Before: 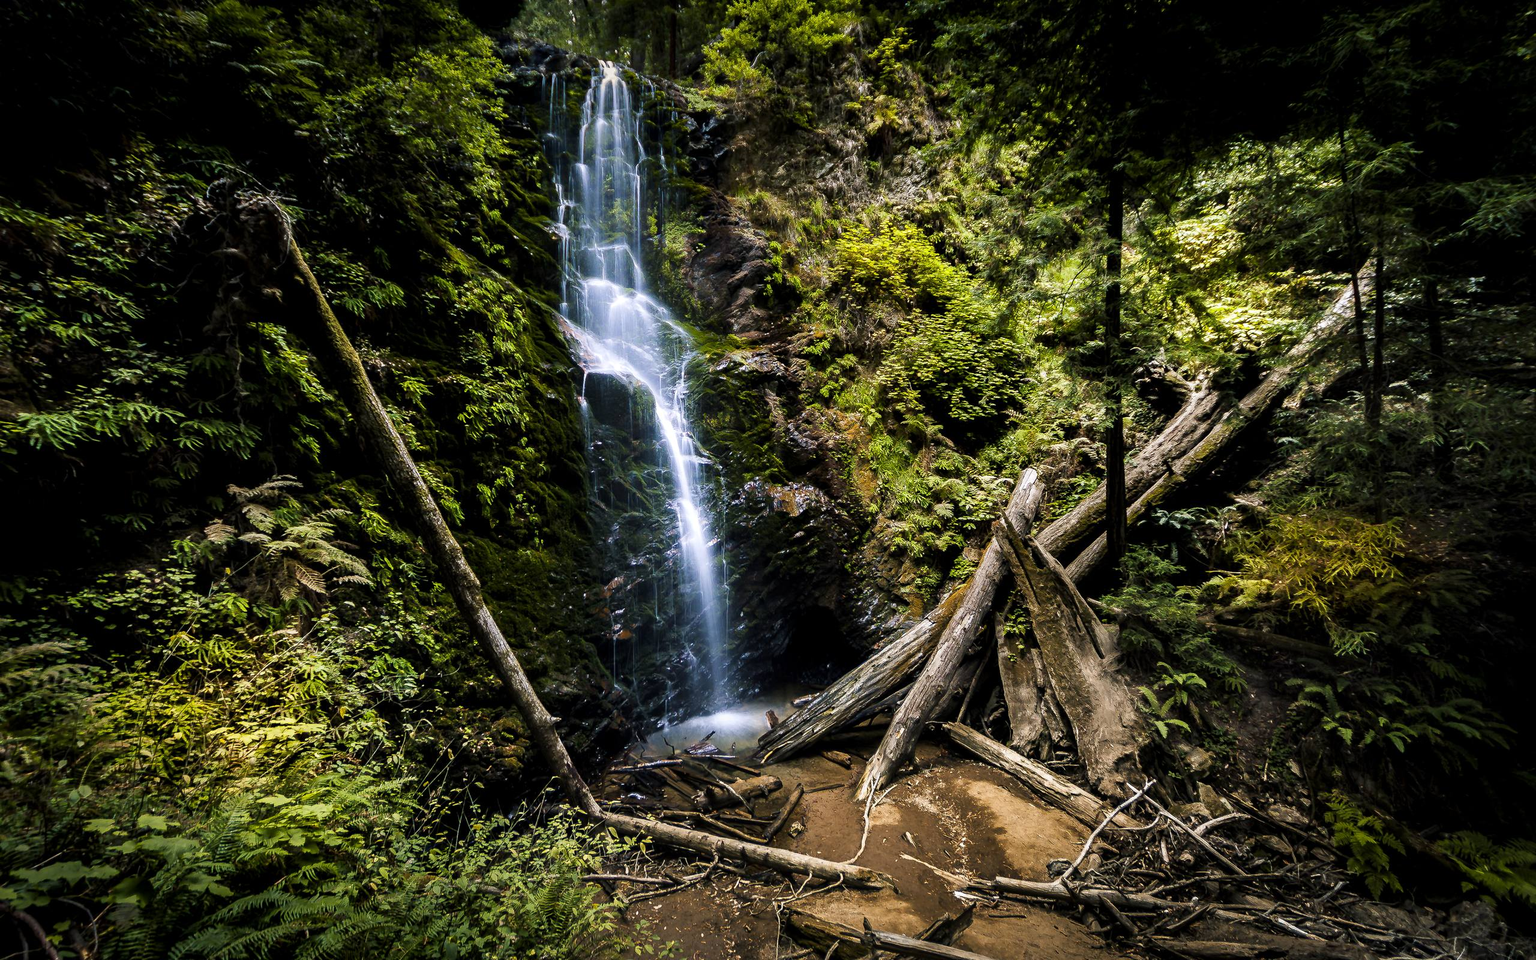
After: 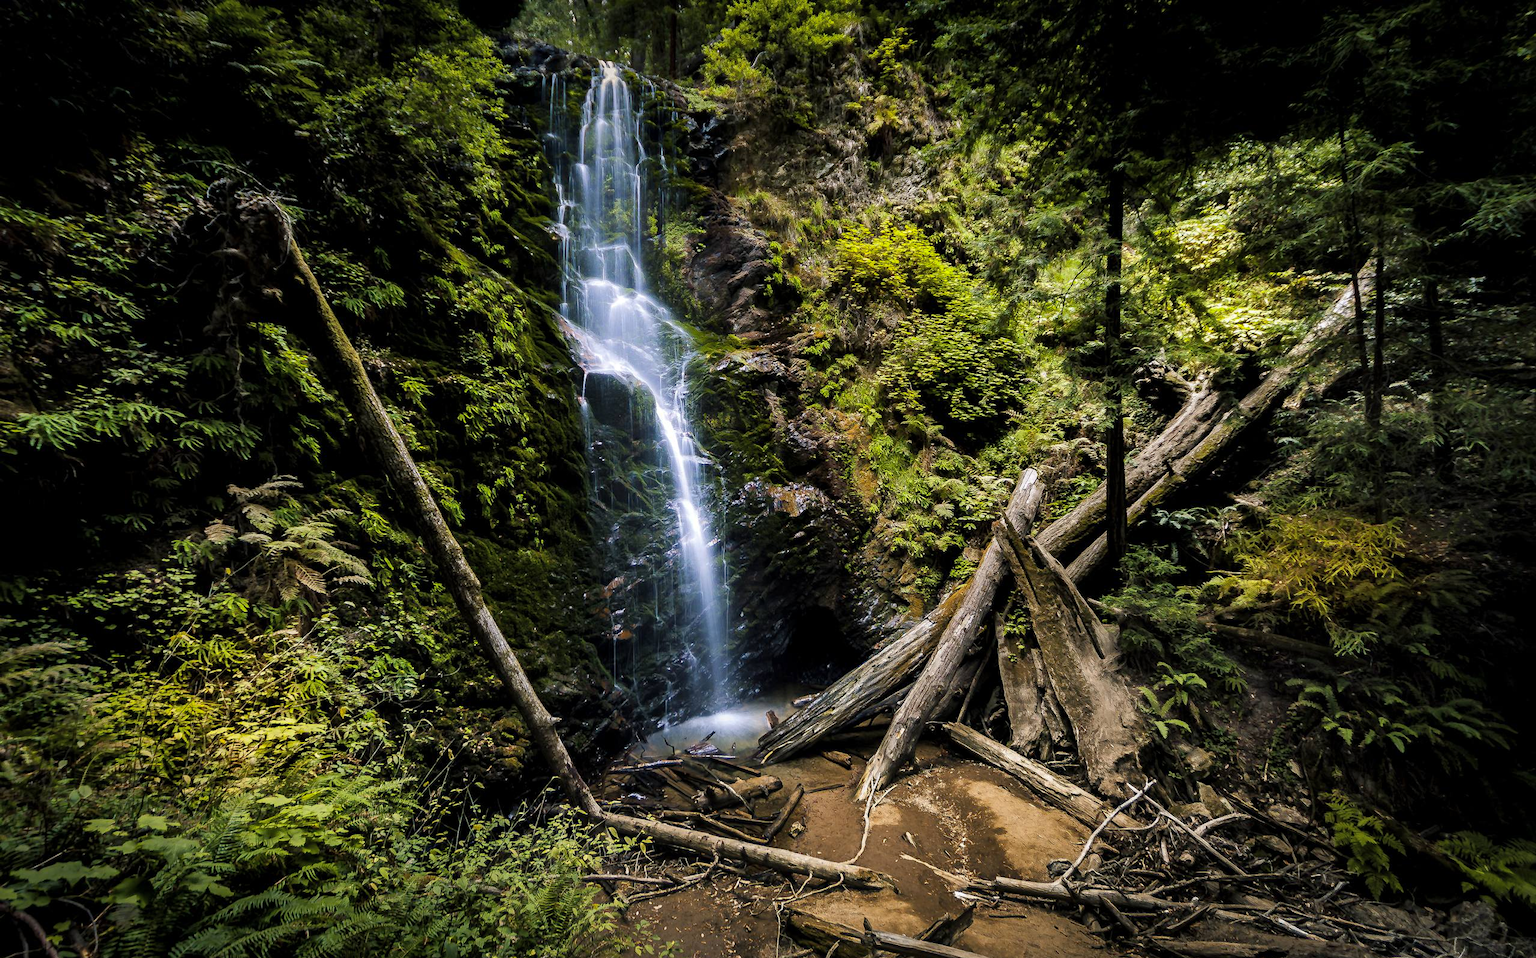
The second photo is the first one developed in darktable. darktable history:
crop: bottom 0.071%
shadows and highlights: shadows 30
